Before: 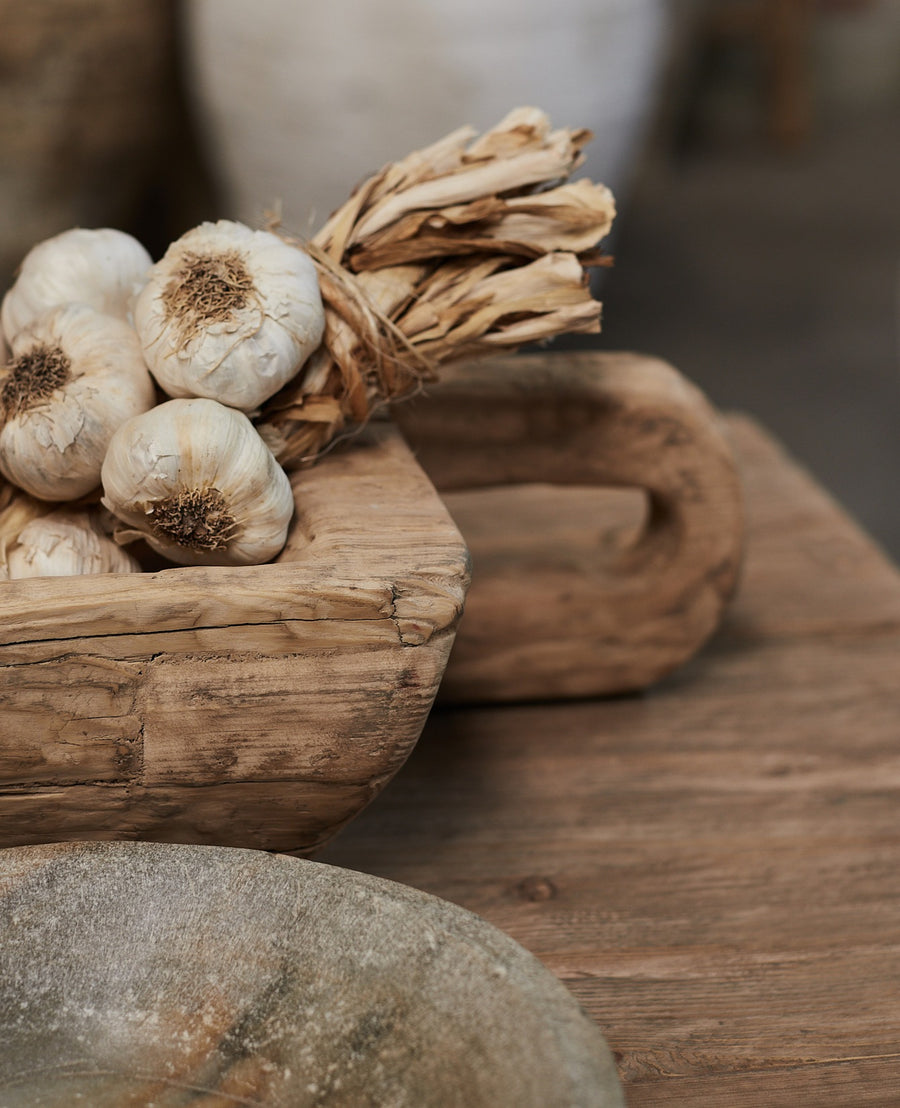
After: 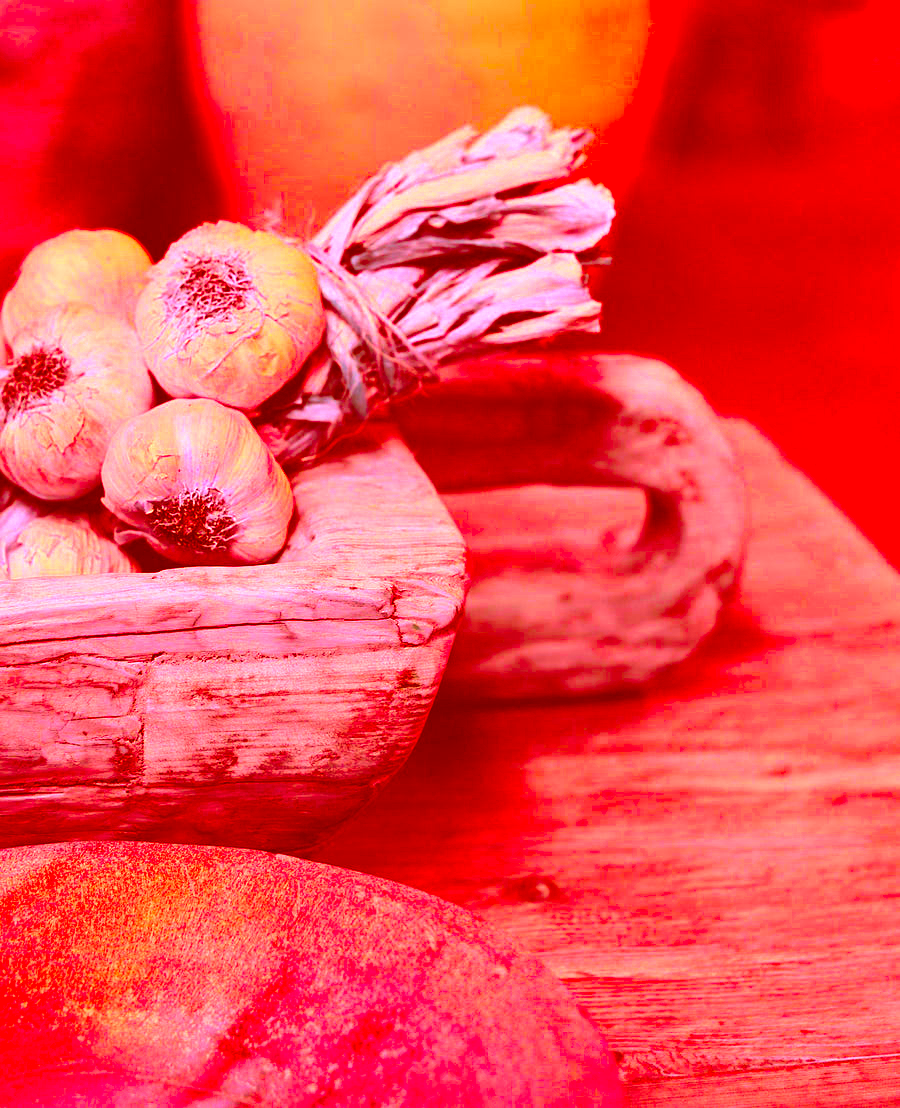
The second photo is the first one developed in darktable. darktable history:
color correction: highlights a* -39.68, highlights b* -40, shadows a* -40, shadows b* -40, saturation -3
tone equalizer: -8 EV -0.417 EV, -7 EV -0.389 EV, -6 EV -0.333 EV, -5 EV -0.222 EV, -3 EV 0.222 EV, -2 EV 0.333 EV, -1 EV 0.389 EV, +0 EV 0.417 EV, edges refinement/feathering 500, mask exposure compensation -1.57 EV, preserve details no
exposure: black level correction 0, exposure 1.2 EV, compensate highlight preservation false
